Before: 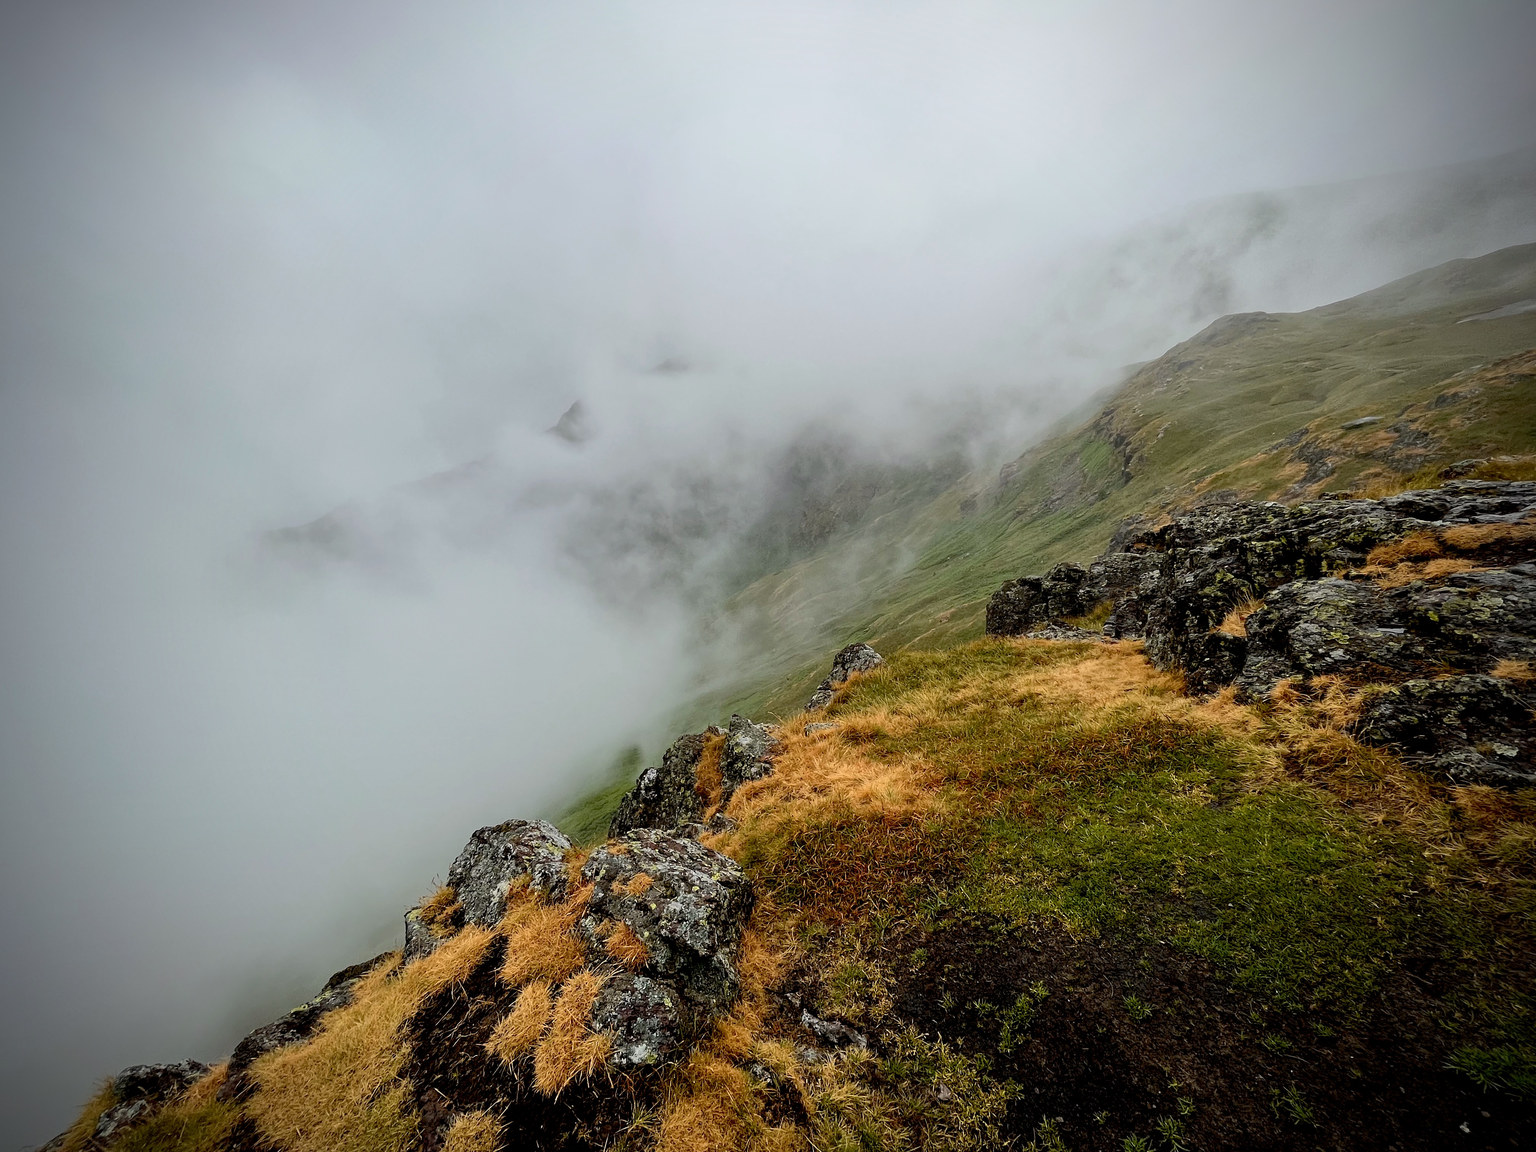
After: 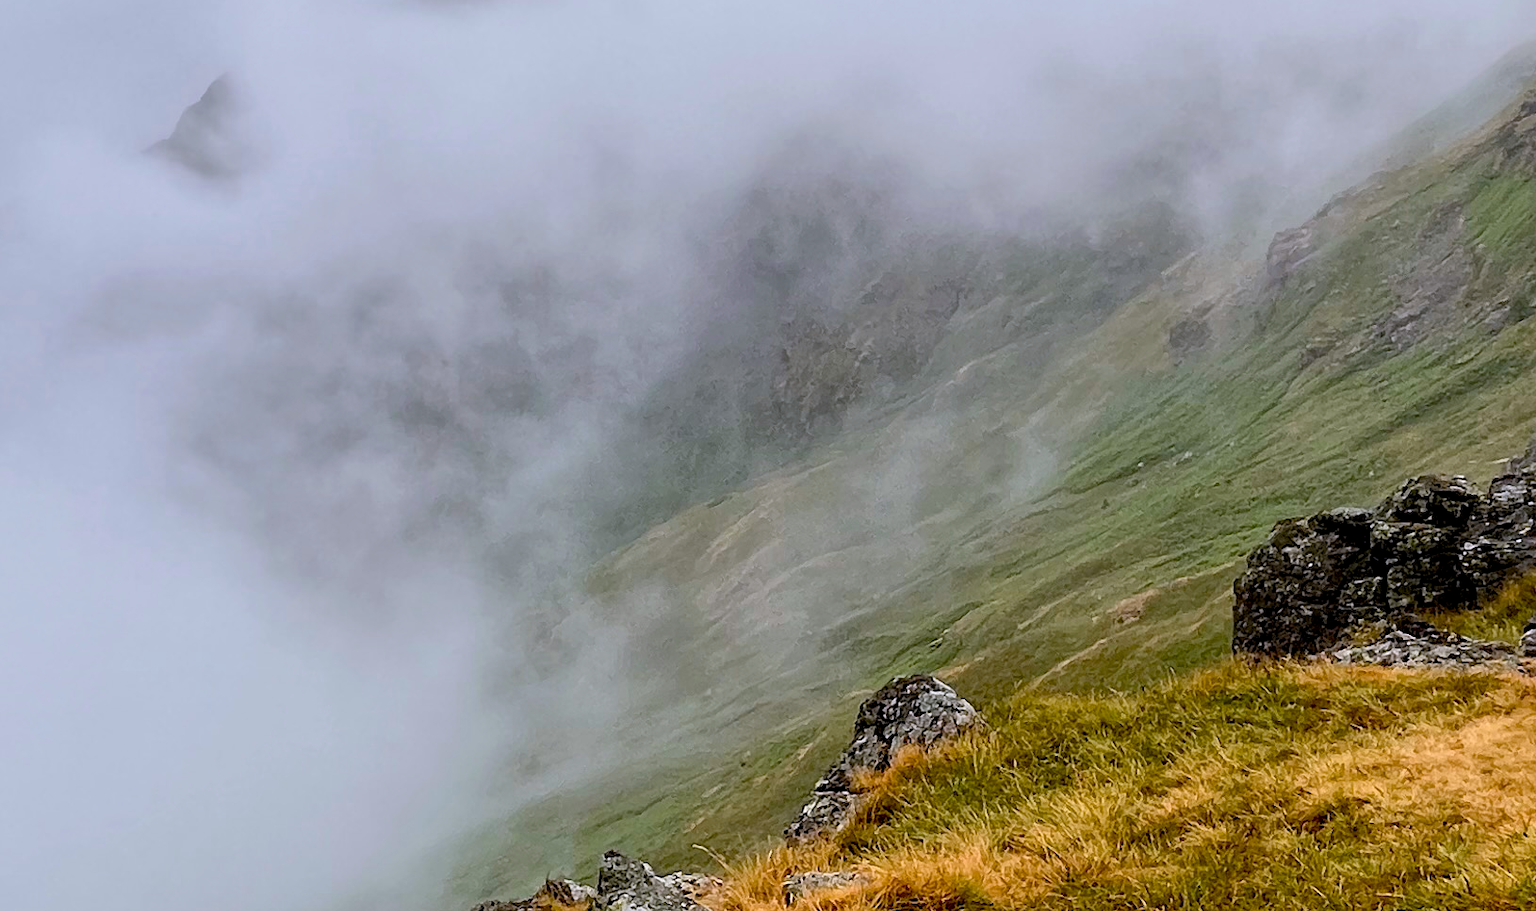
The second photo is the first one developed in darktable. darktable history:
color balance rgb: perceptual saturation grading › global saturation 10%, global vibrance 10%
base curve: curves: ch0 [(0, 0) (0.472, 0.508) (1, 1)]
crop: left 31.751%, top 32.172%, right 27.8%, bottom 35.83%
white balance: red 1.004, blue 1.096
